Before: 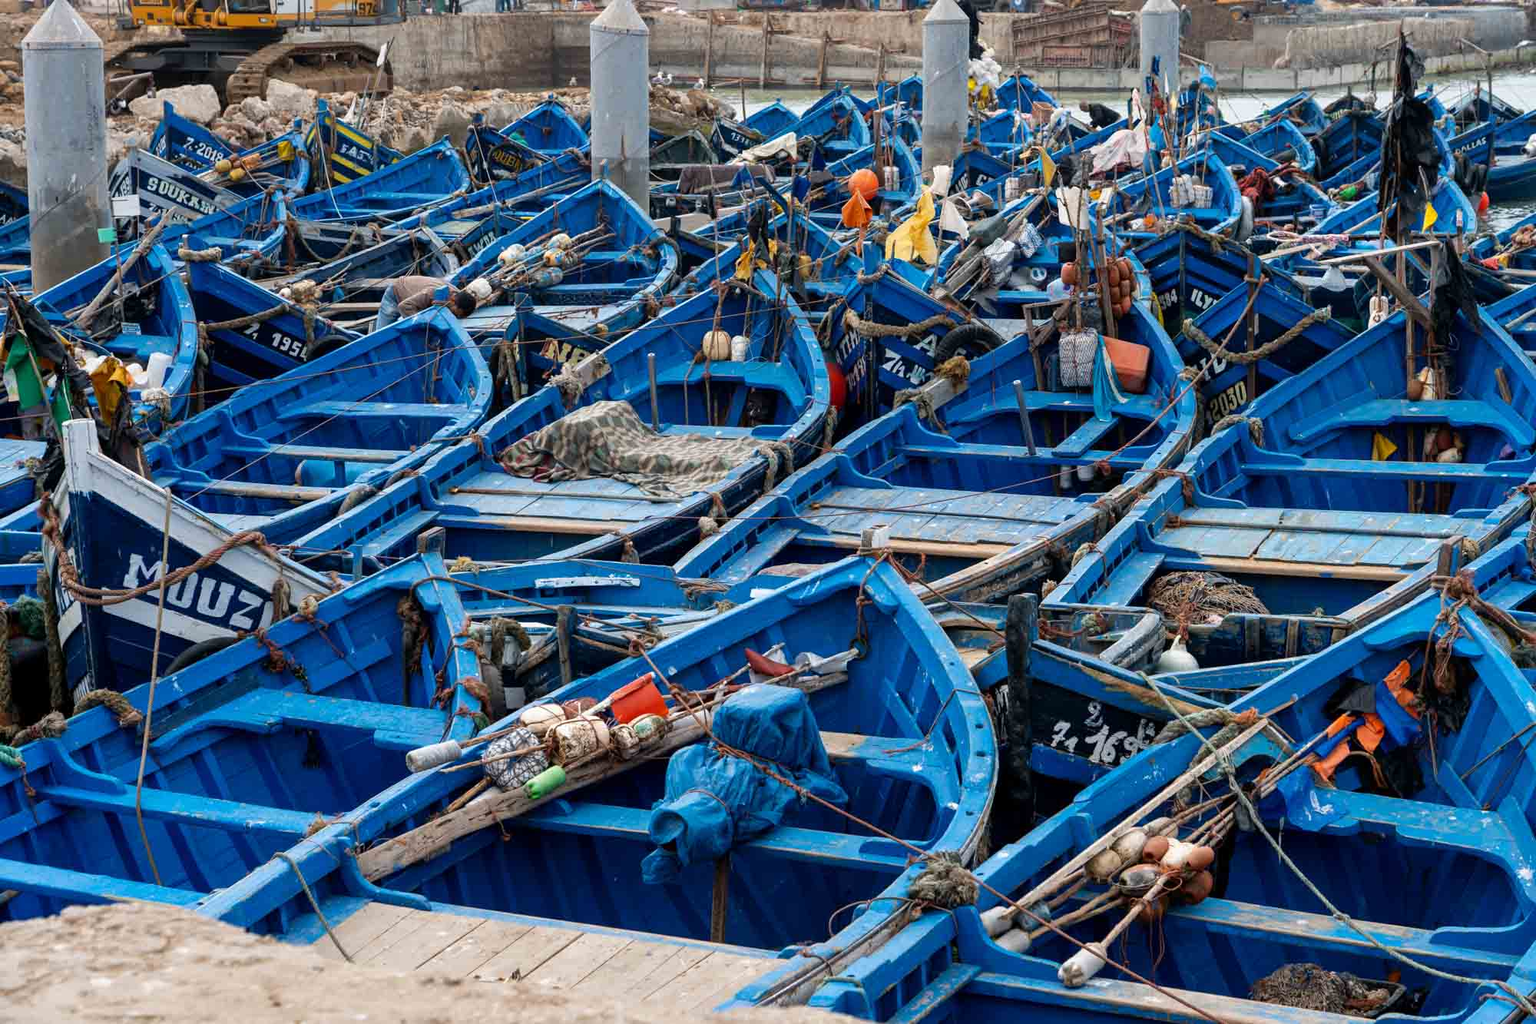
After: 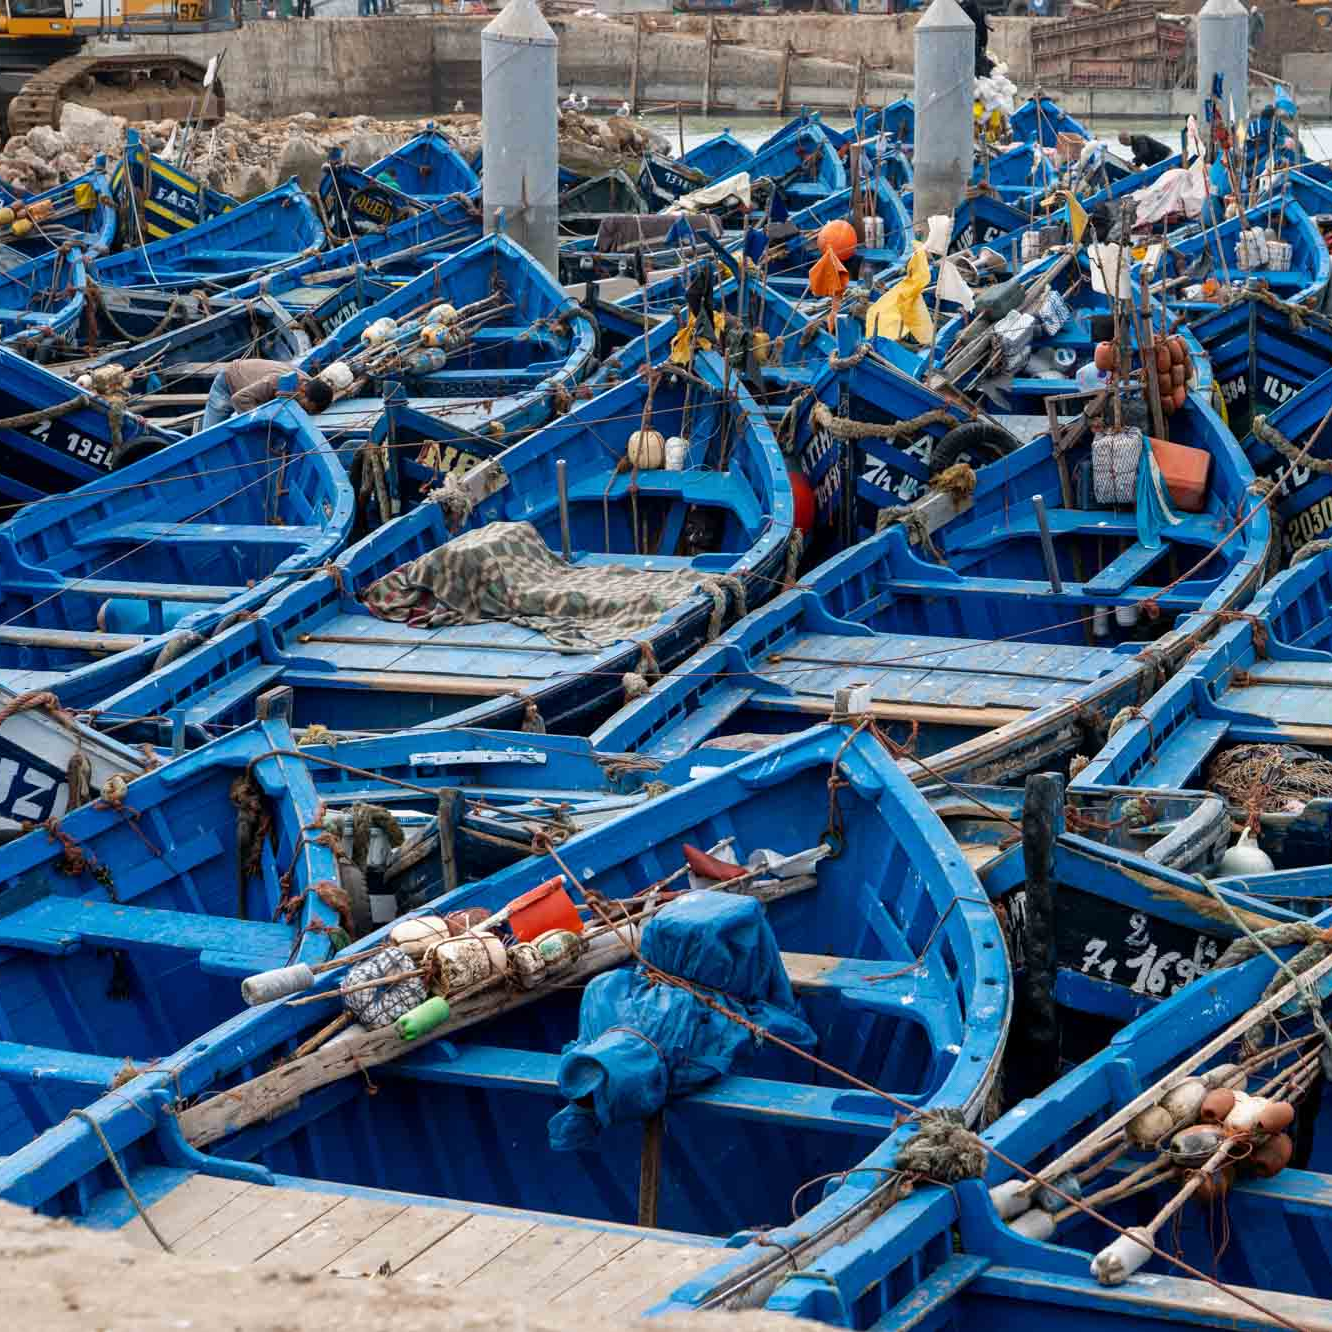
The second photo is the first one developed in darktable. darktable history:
crop and rotate: left 14.399%, right 18.966%
color calibration: illuminant same as pipeline (D50), adaptation XYZ, x 0.346, y 0.358, temperature 5016.44 K
